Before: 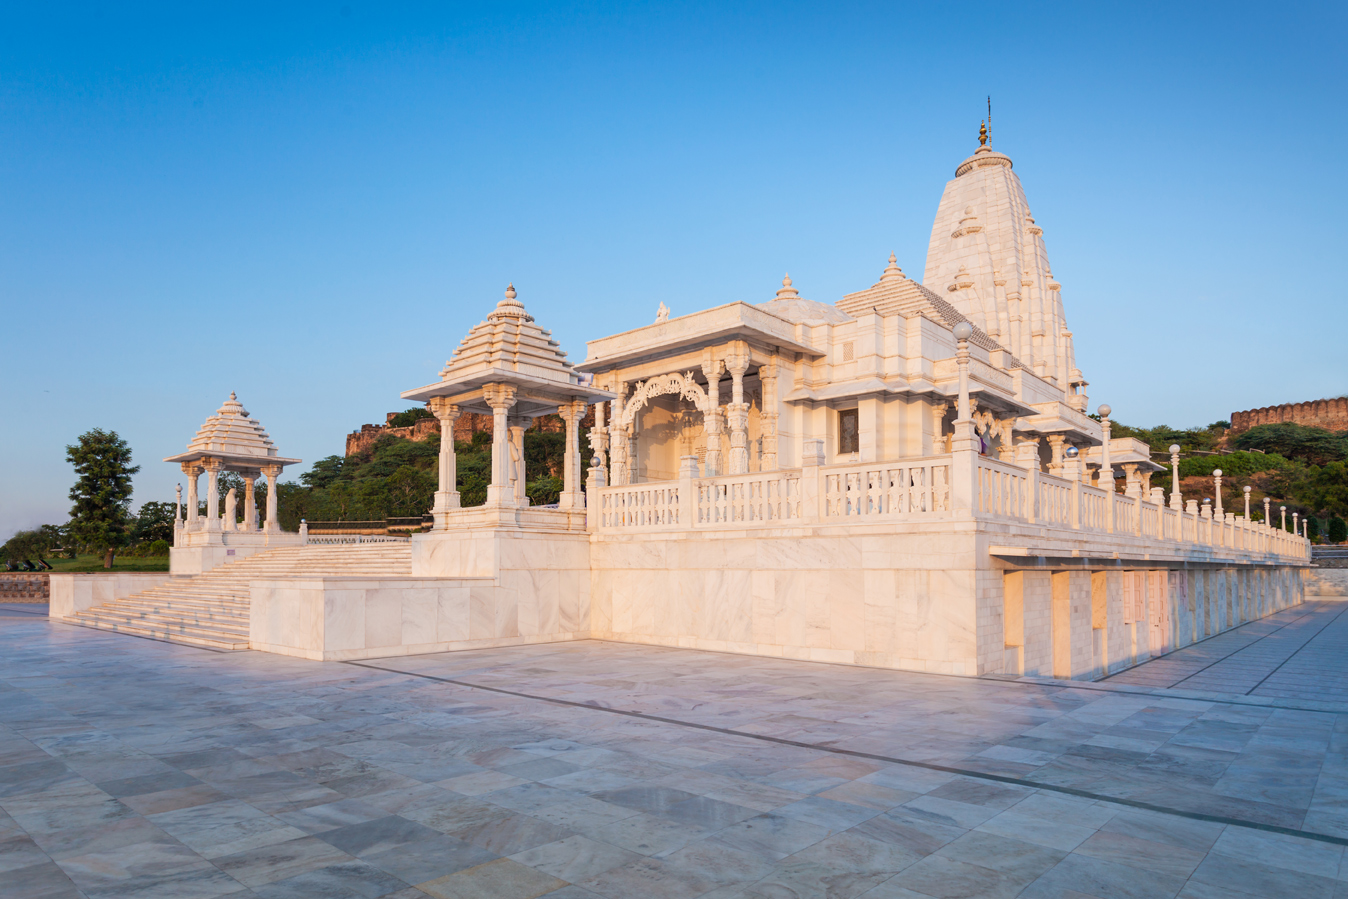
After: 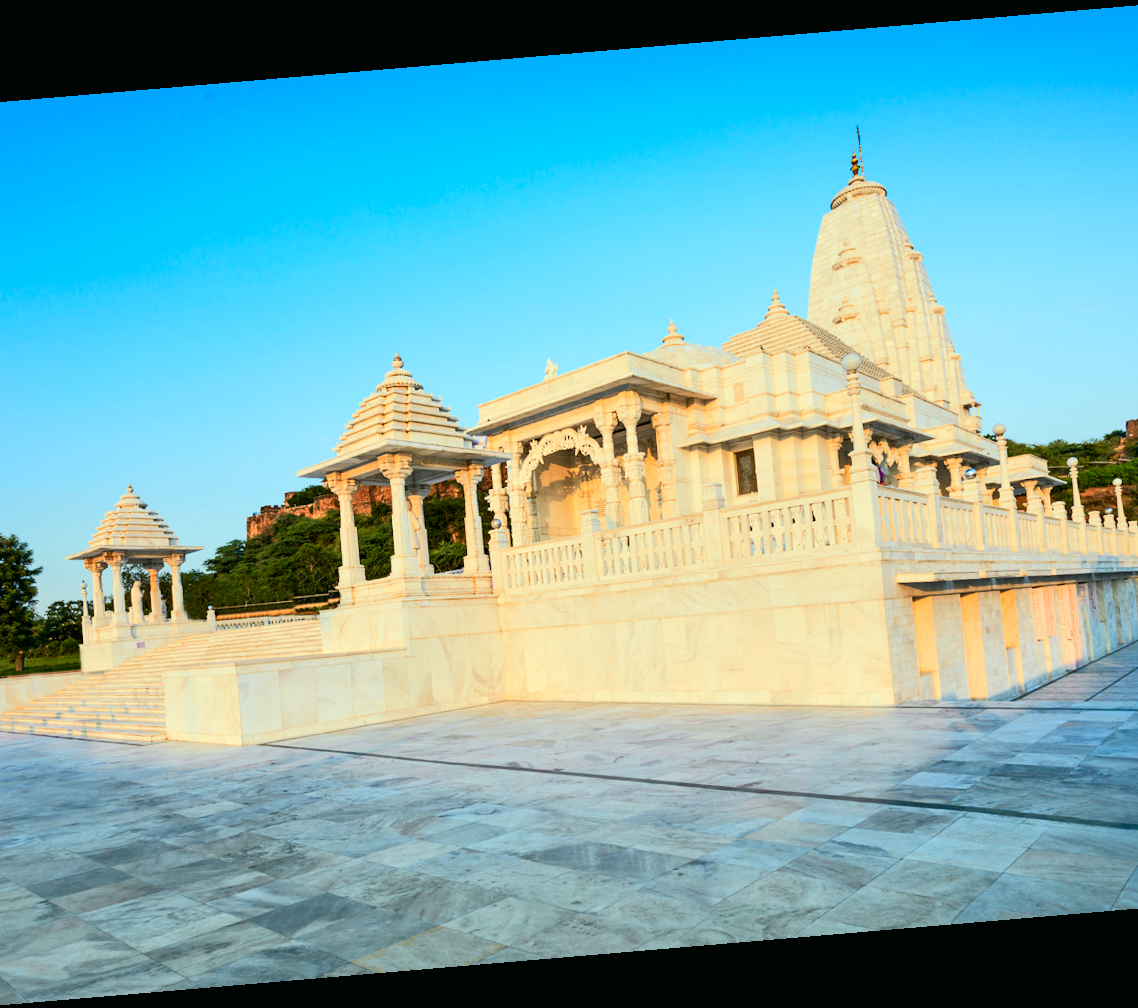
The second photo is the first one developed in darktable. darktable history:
tone curve: curves: ch0 [(0, 0) (0.037, 0.011) (0.135, 0.093) (0.266, 0.281) (0.461, 0.555) (0.581, 0.716) (0.675, 0.793) (0.767, 0.849) (0.91, 0.924) (1, 0.979)]; ch1 [(0, 0) (0.292, 0.278) (0.419, 0.423) (0.493, 0.492) (0.506, 0.5) (0.534, 0.529) (0.562, 0.562) (0.641, 0.663) (0.754, 0.76) (1, 1)]; ch2 [(0, 0) (0.294, 0.3) (0.361, 0.372) (0.429, 0.445) (0.478, 0.486) (0.502, 0.498) (0.518, 0.522) (0.531, 0.549) (0.561, 0.579) (0.64, 0.645) (0.7, 0.7) (0.861, 0.808) (1, 0.951)], color space Lab, independent channels, preserve colors none
rotate and perspective: rotation -4.86°, automatic cropping off
local contrast: mode bilateral grid, contrast 25, coarseness 60, detail 151%, midtone range 0.2
crop and rotate: left 9.597%, right 10.195%
color correction: highlights a* -7.33, highlights b* 1.26, shadows a* -3.55, saturation 1.4
